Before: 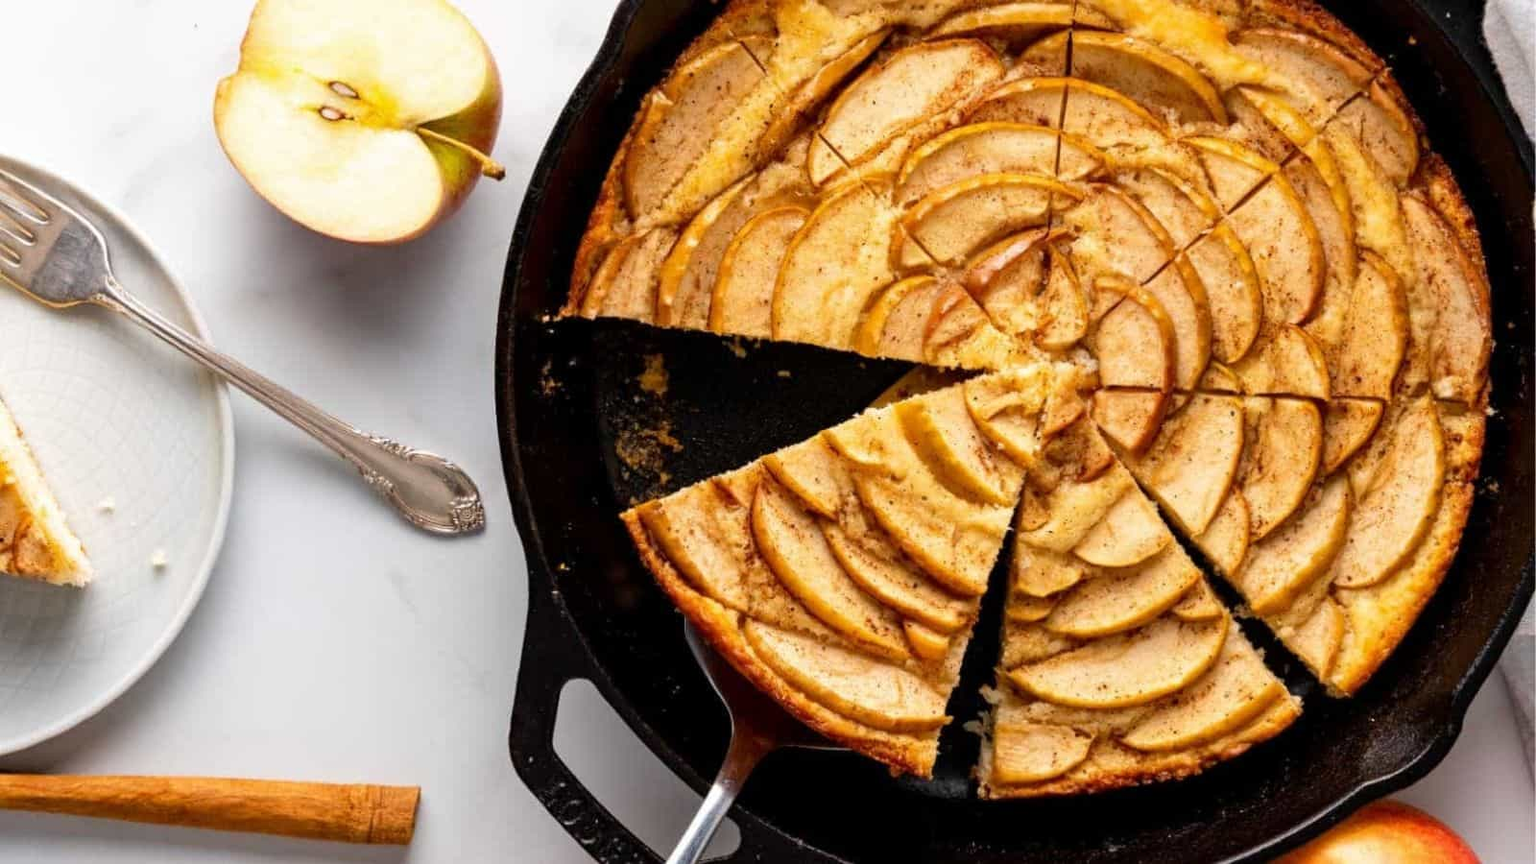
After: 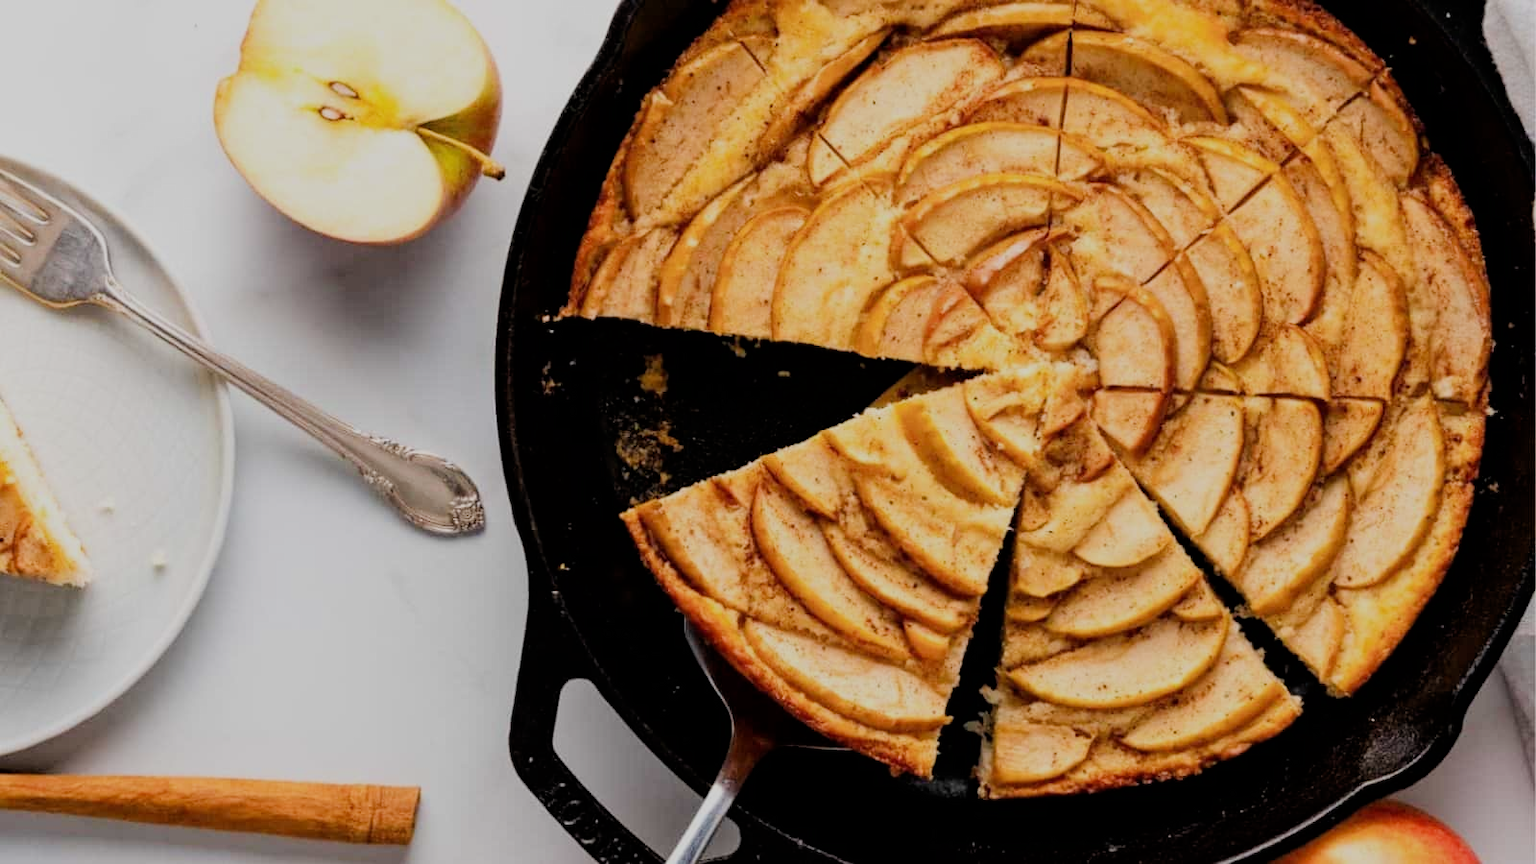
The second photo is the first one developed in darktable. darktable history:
filmic rgb: black relative exposure -7.18 EV, white relative exposure 5.39 EV, threshold 2.99 EV, hardness 3.02, enable highlight reconstruction true
